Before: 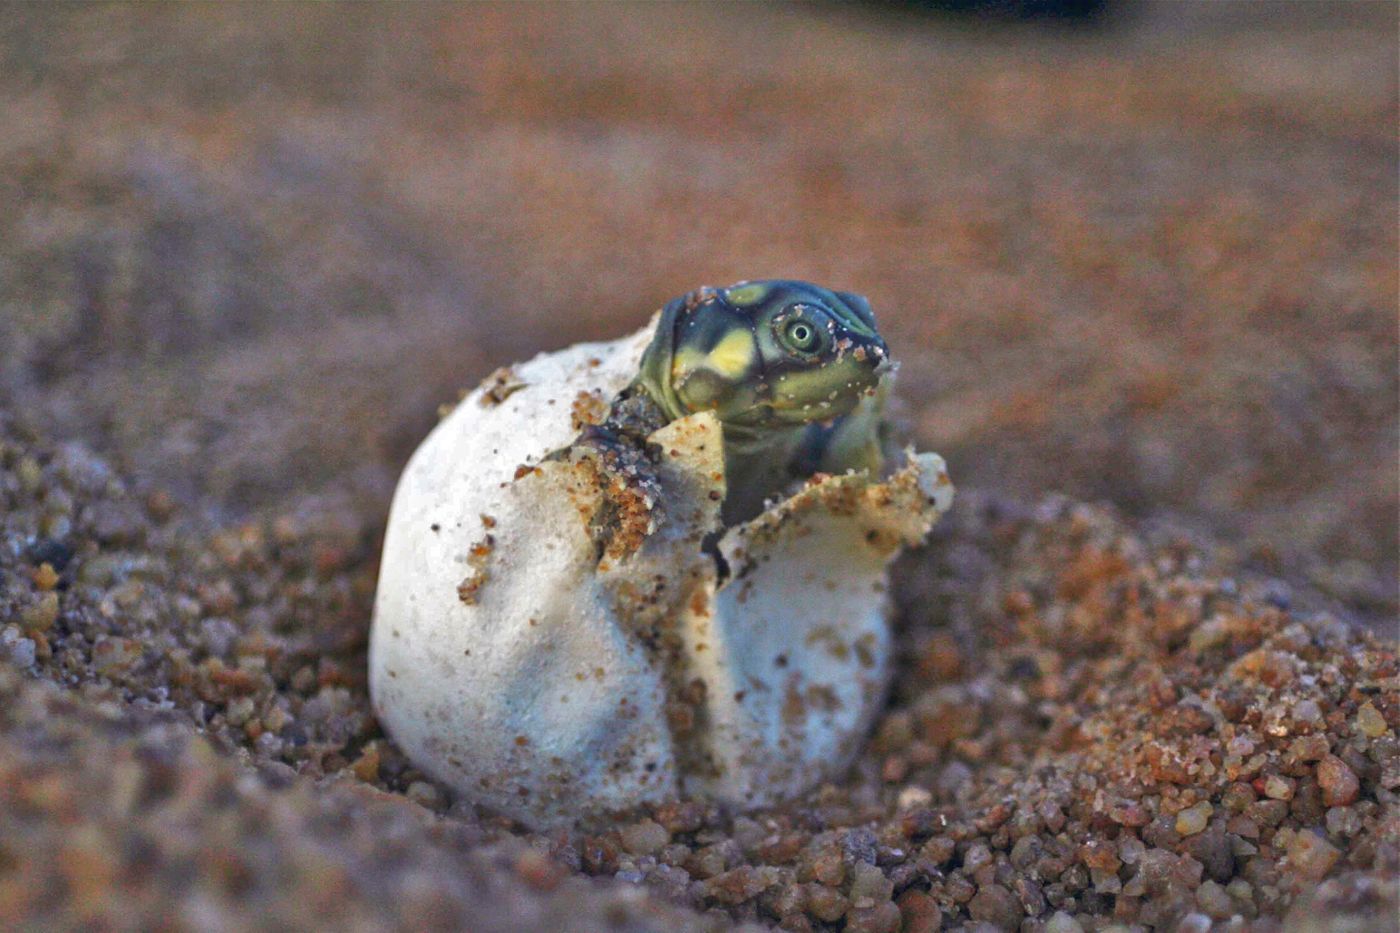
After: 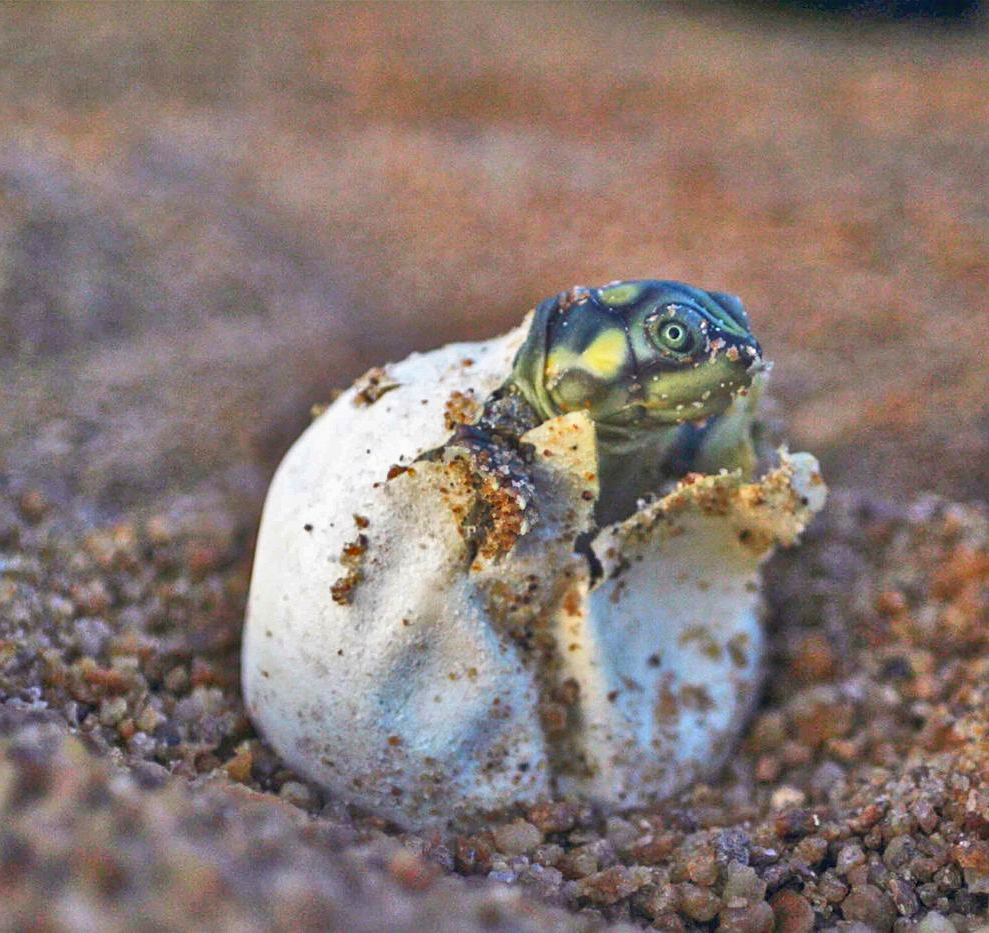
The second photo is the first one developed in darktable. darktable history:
sharpen: amount 0.216
crop and rotate: left 9.078%, right 20.259%
shadows and highlights: shadows 20.79, highlights -81.73, highlights color adjustment 32.69%, soften with gaussian
local contrast: detail 110%
contrast brightness saturation: contrast 0.198, brightness 0.156, saturation 0.219
